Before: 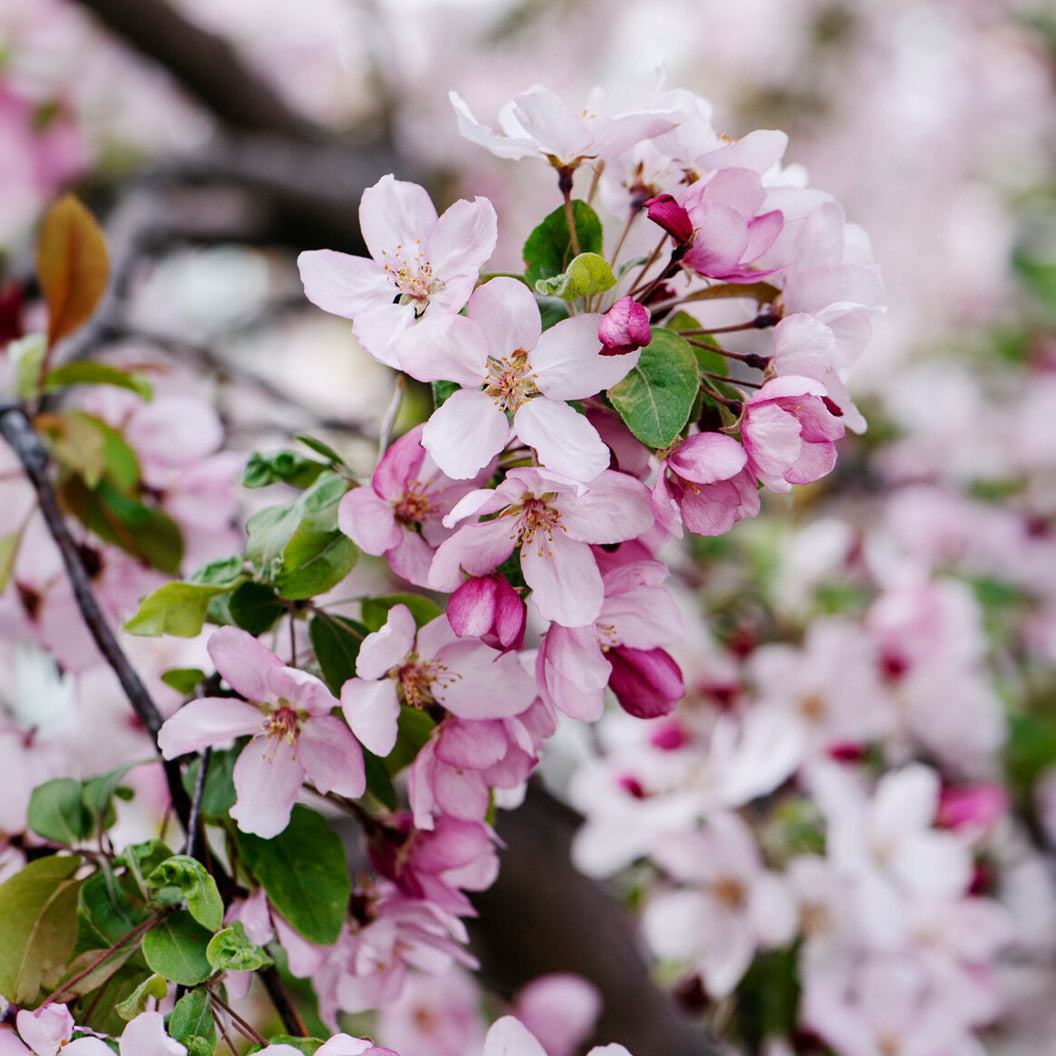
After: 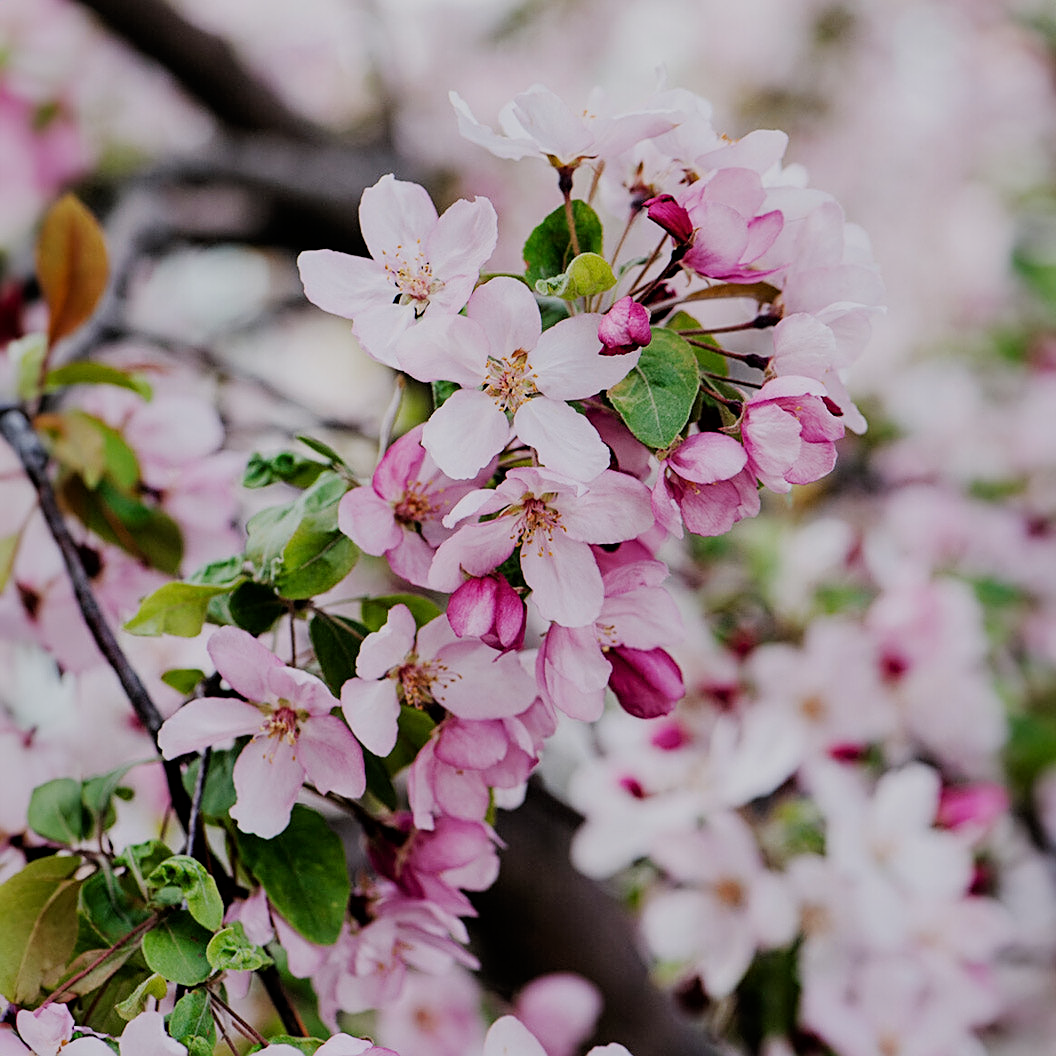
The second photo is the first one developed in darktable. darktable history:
filmic rgb: black relative exposure -7.65 EV, white relative exposure 4.56 EV, hardness 3.61
sharpen: on, module defaults
